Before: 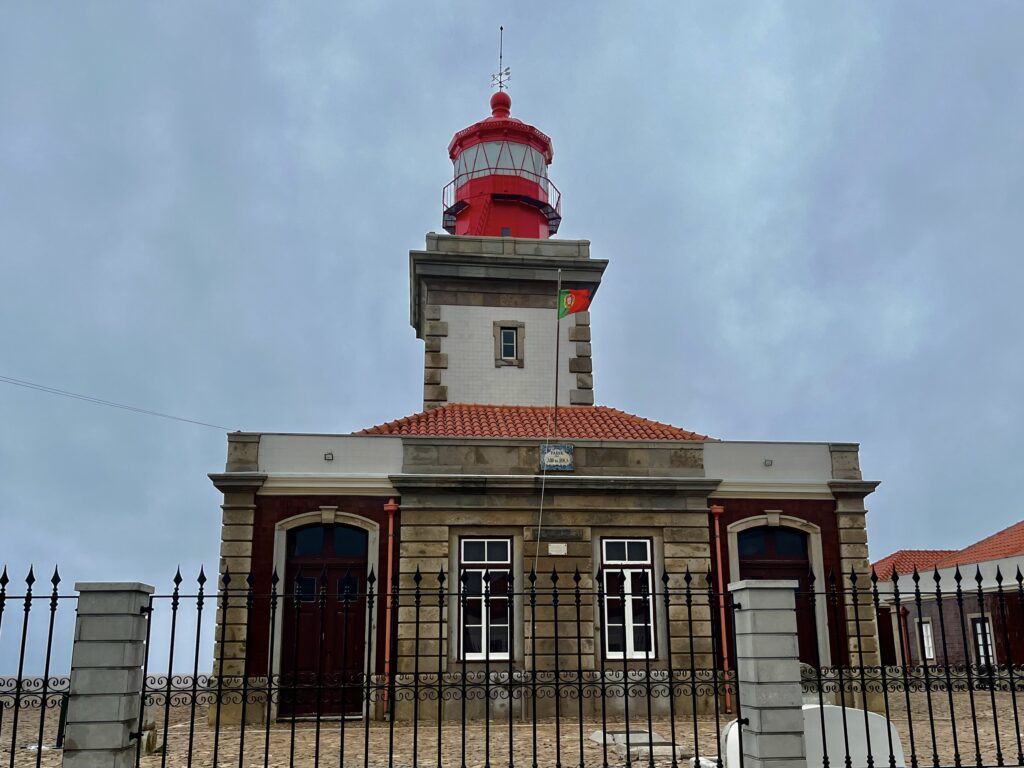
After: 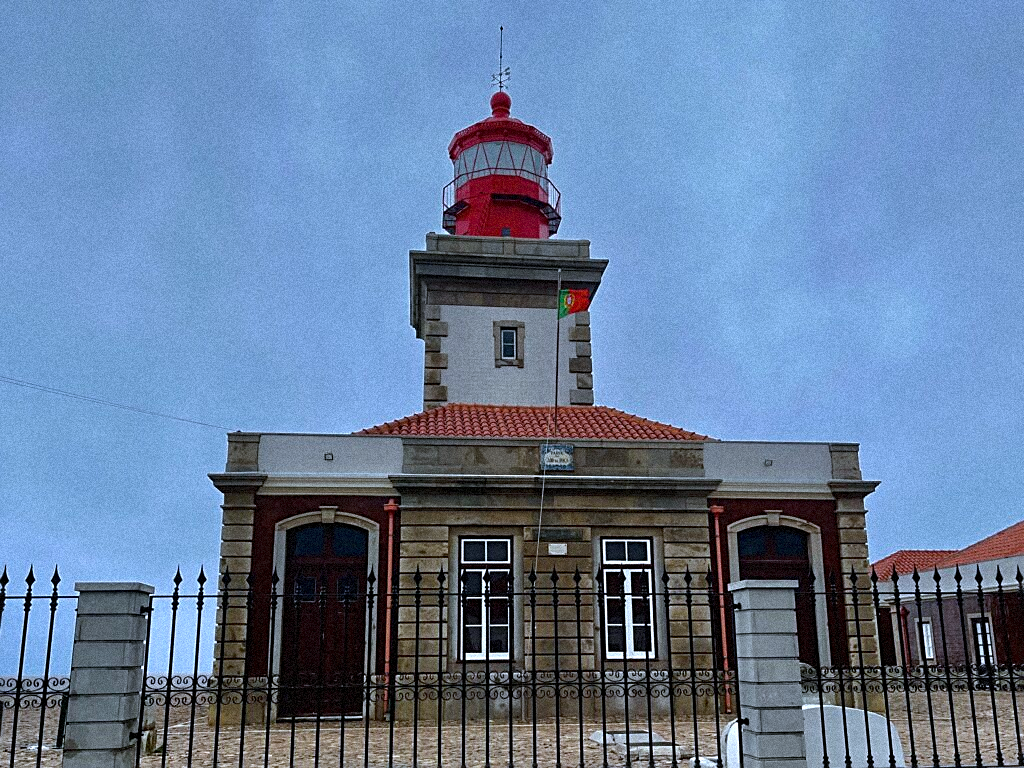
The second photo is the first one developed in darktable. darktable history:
white balance: red 0.948, green 1.02, blue 1.176
graduated density: on, module defaults
sharpen: on, module defaults
grain: strength 35%, mid-tones bias 0%
